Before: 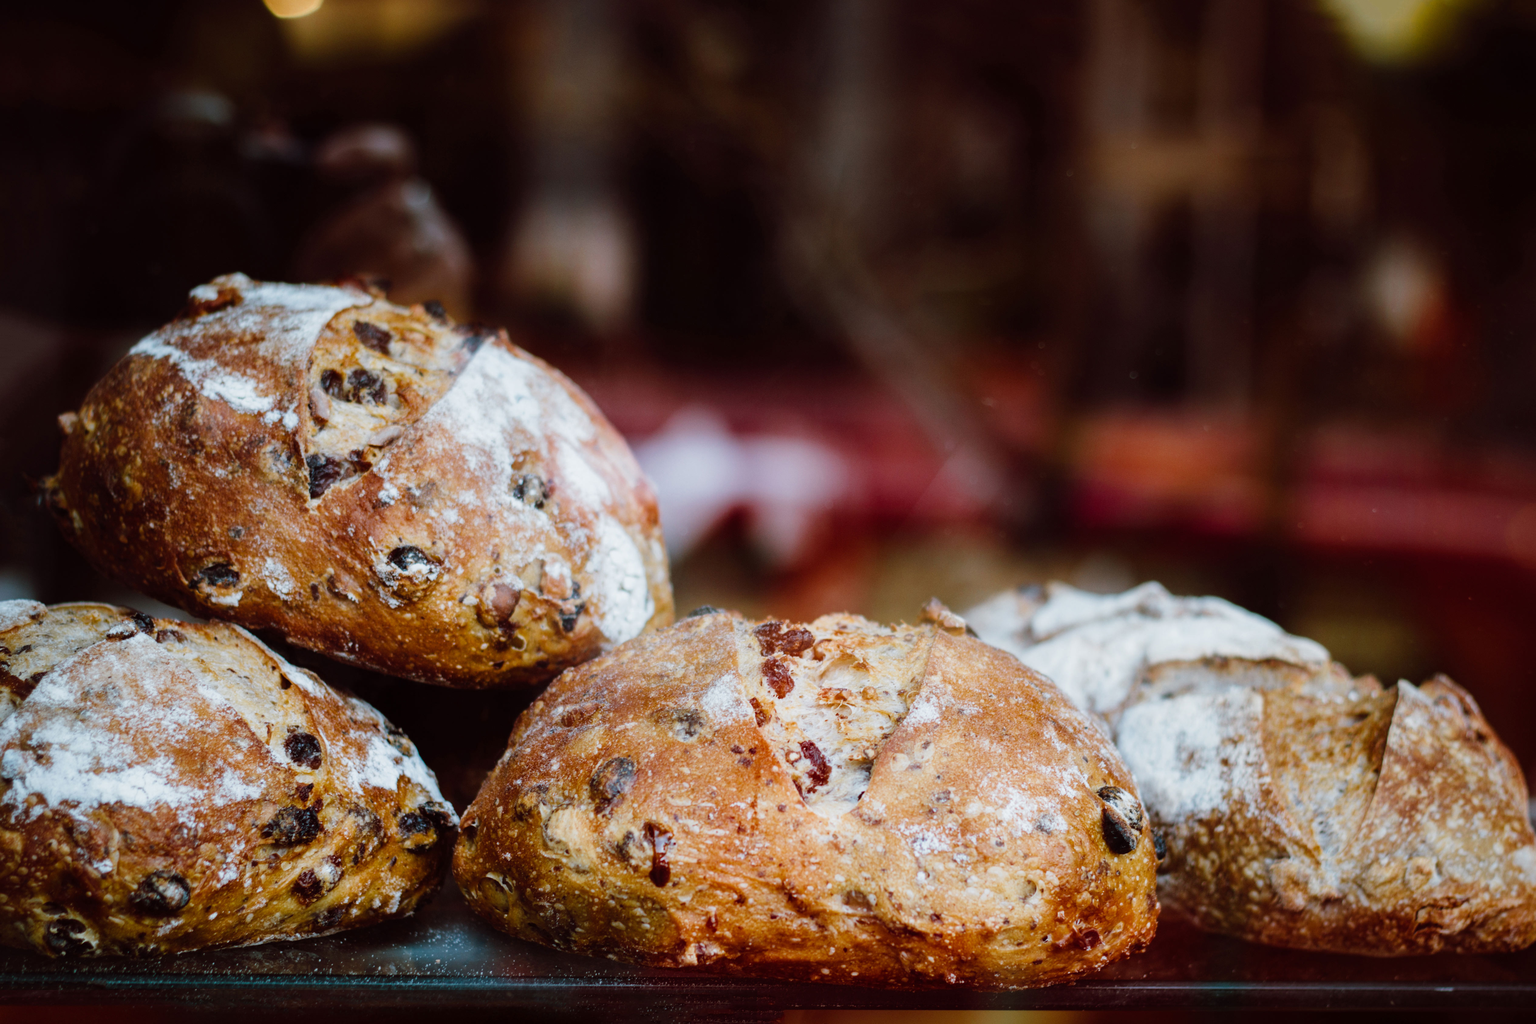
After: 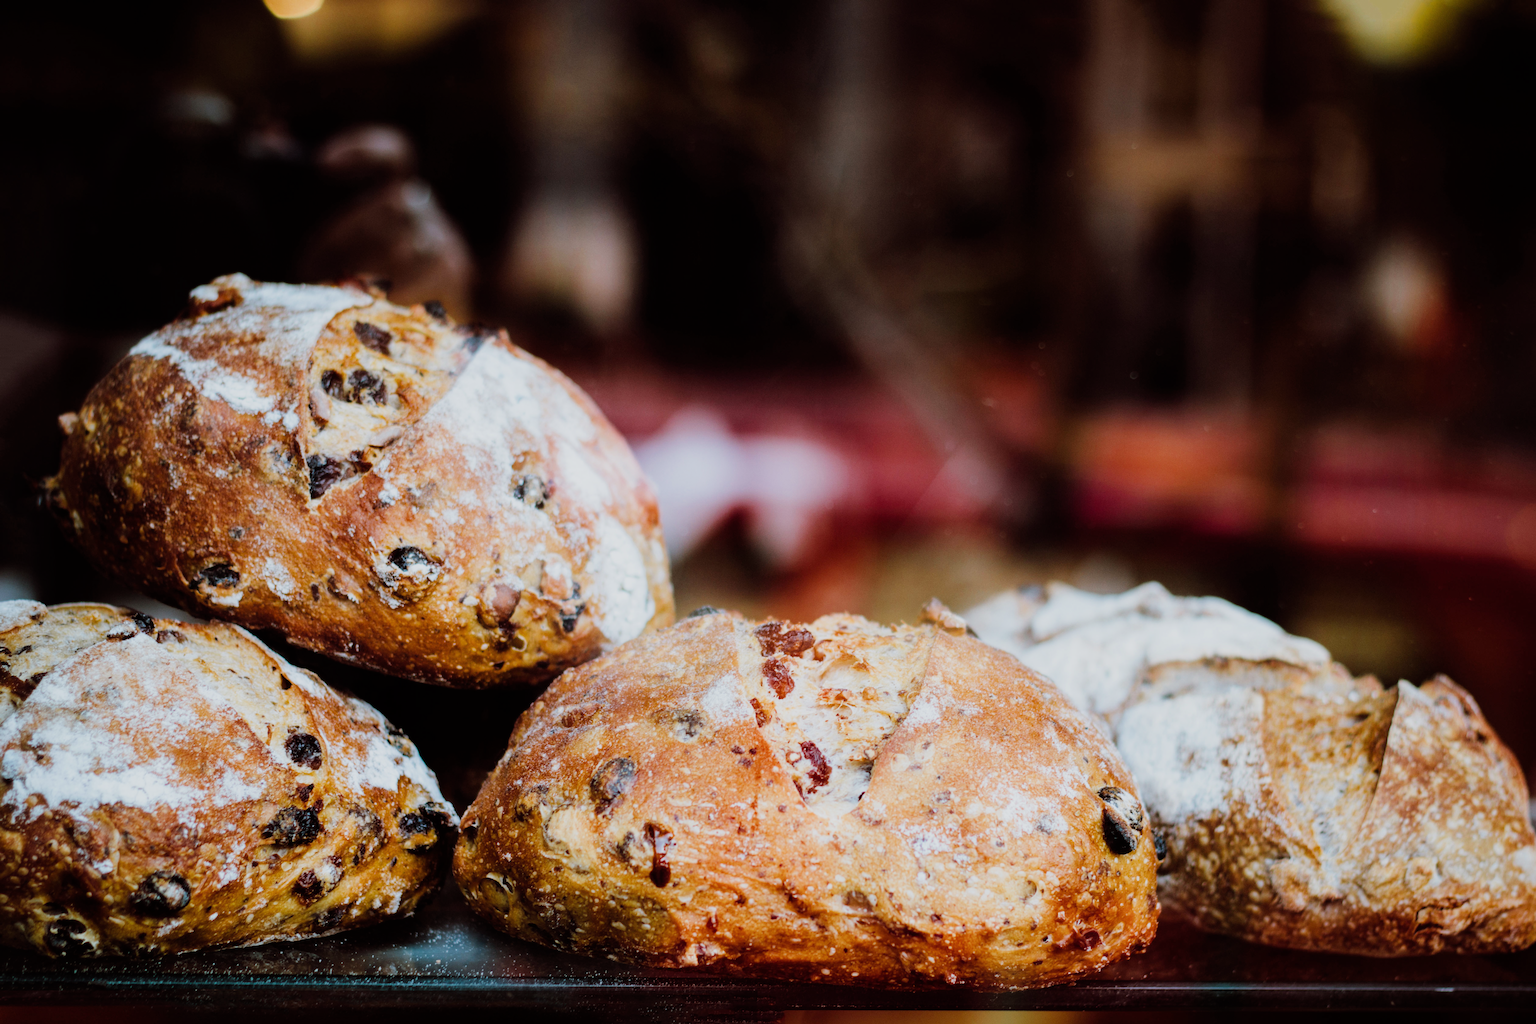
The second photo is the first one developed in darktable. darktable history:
exposure: black level correction 0, exposure 0.5 EV, compensate highlight preservation false
white balance: emerald 1
filmic rgb: black relative exposure -7.65 EV, white relative exposure 4.56 EV, hardness 3.61, contrast 1.05
